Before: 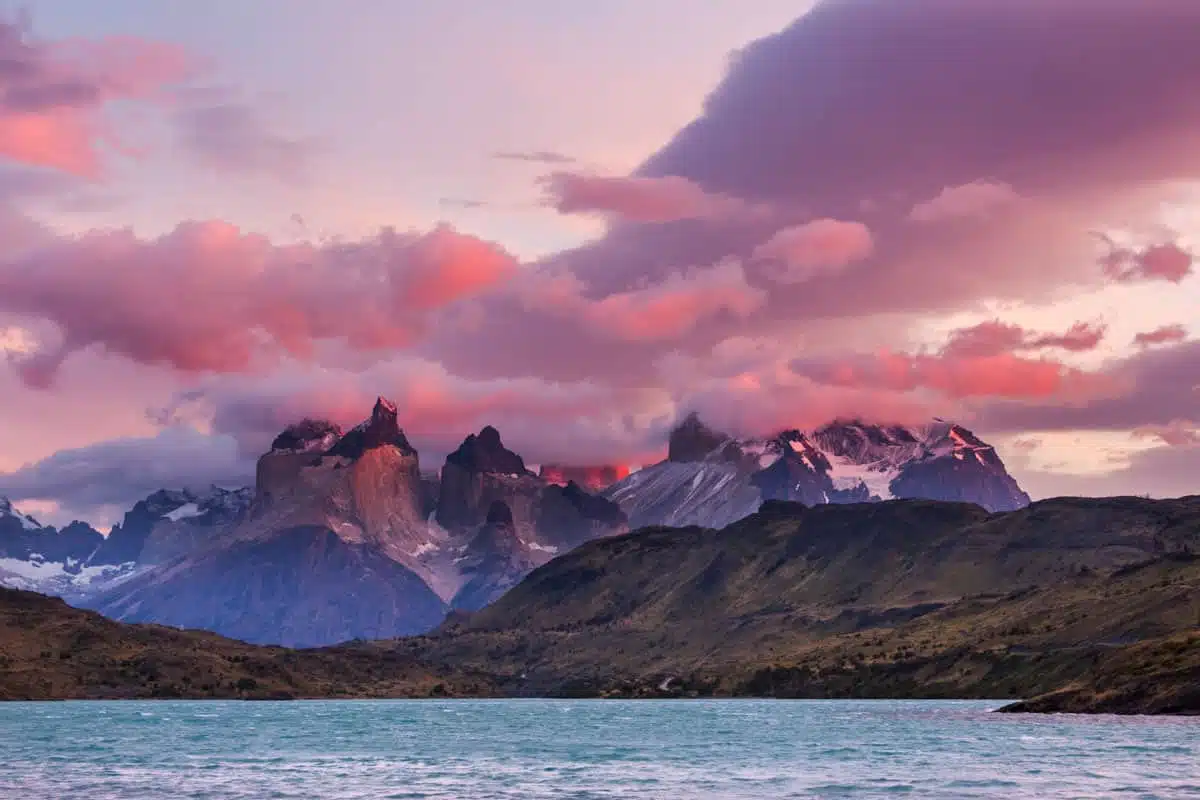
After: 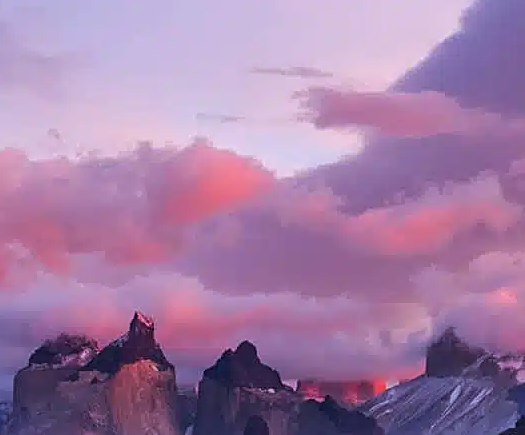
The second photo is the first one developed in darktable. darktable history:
sharpen: on, module defaults
color calibration: illuminant custom, x 0.371, y 0.382, temperature 4282.98 K
crop: left 20.314%, top 10.746%, right 35.927%, bottom 34.793%
